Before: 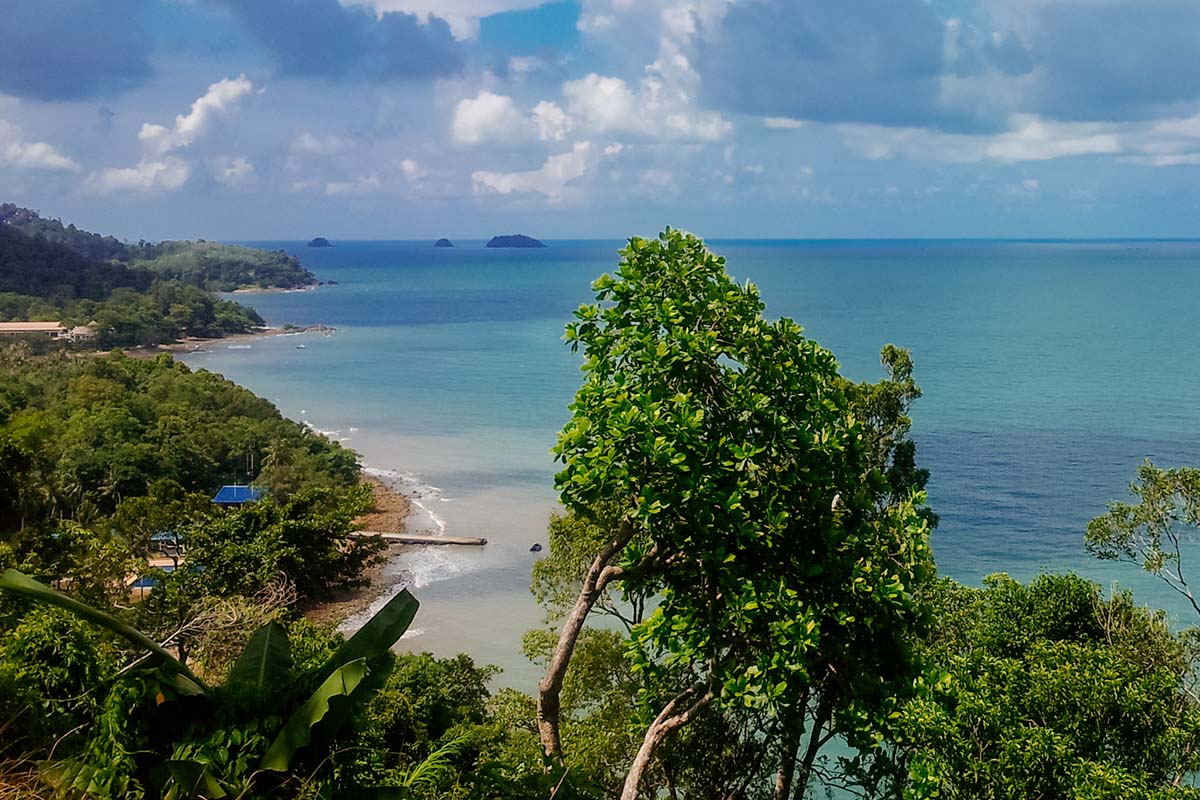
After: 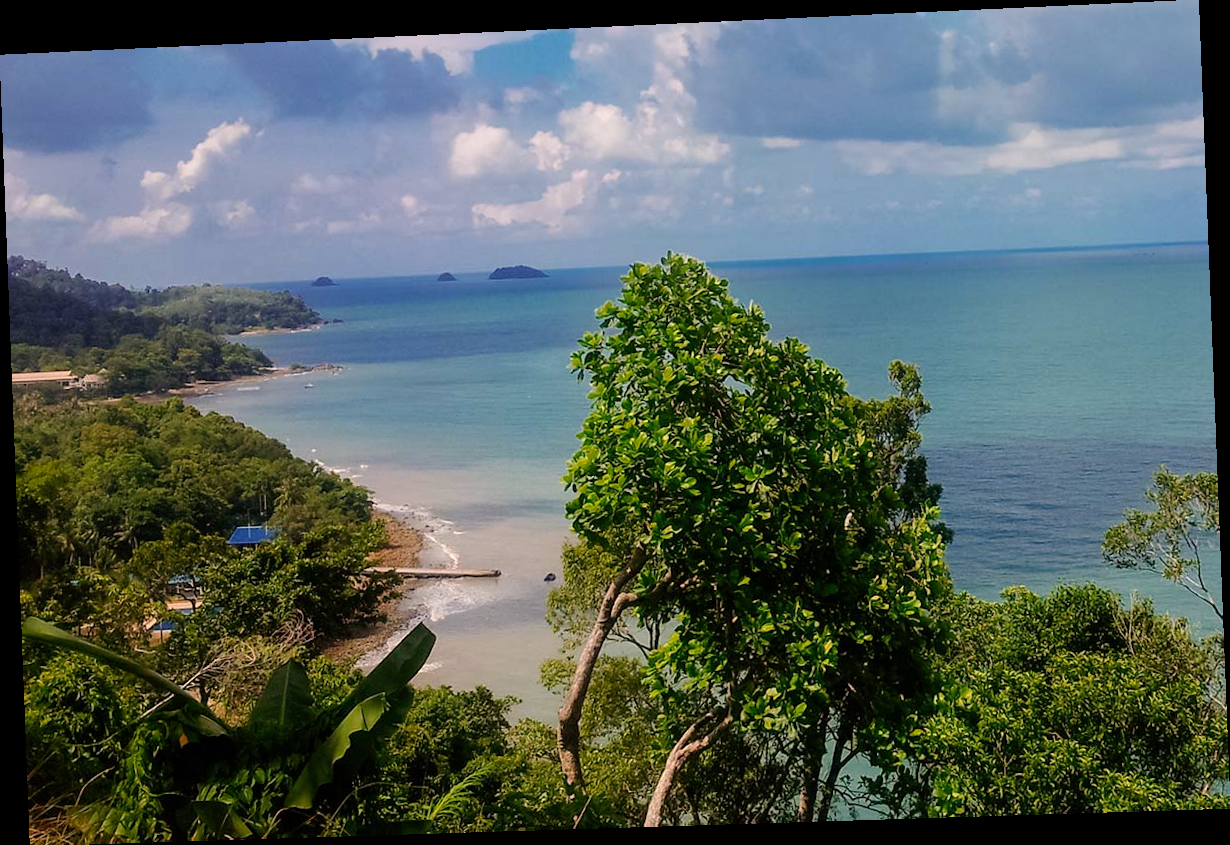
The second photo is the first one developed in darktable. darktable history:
color correction: highlights a* 5.81, highlights b* 4.84
rotate and perspective: rotation -2.22°, lens shift (horizontal) -0.022, automatic cropping off
